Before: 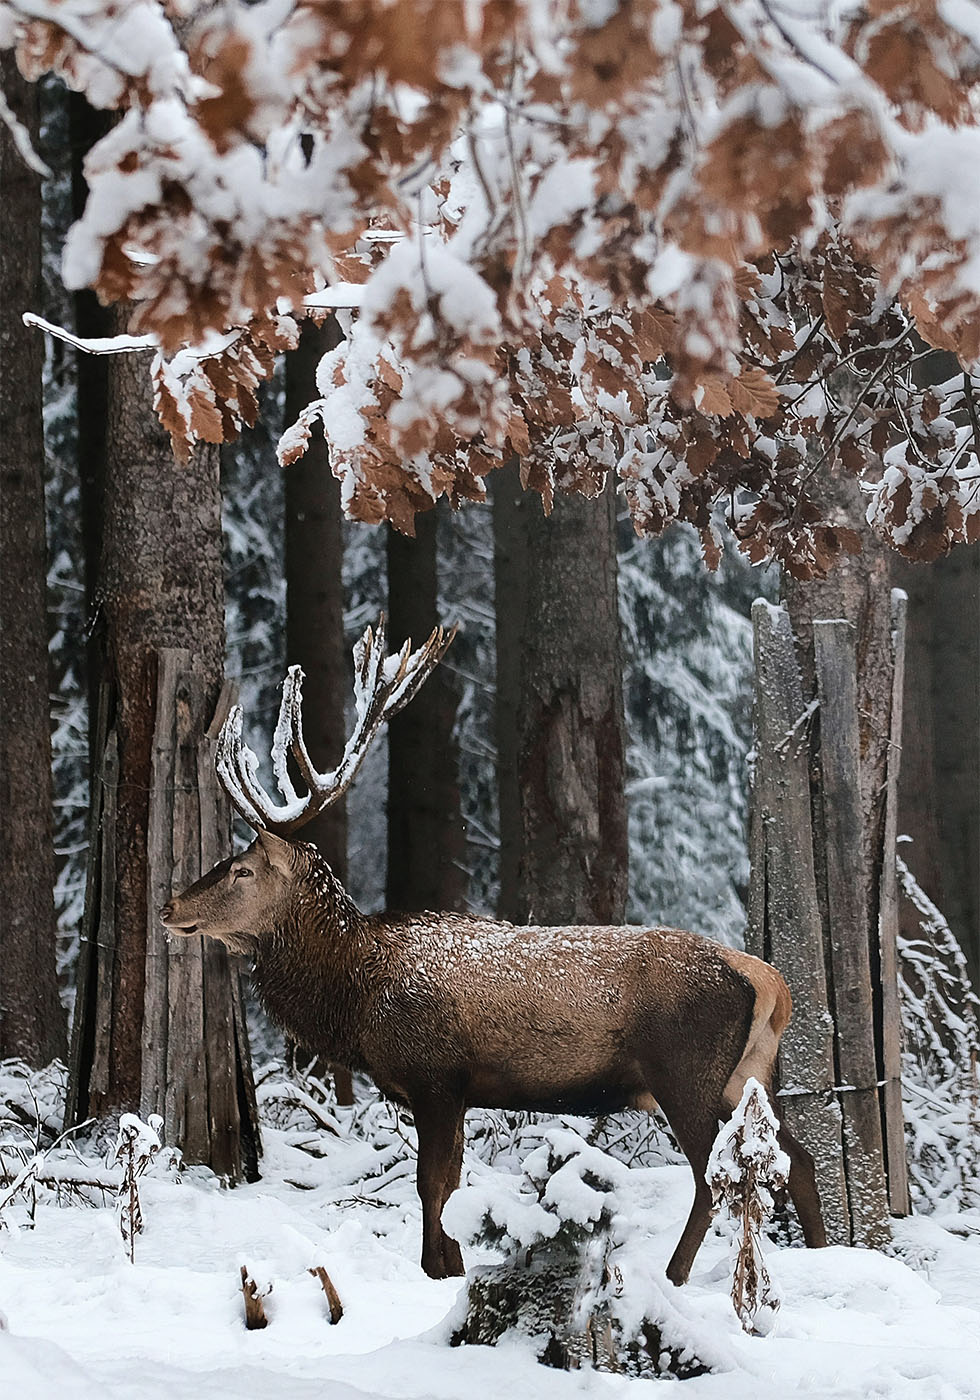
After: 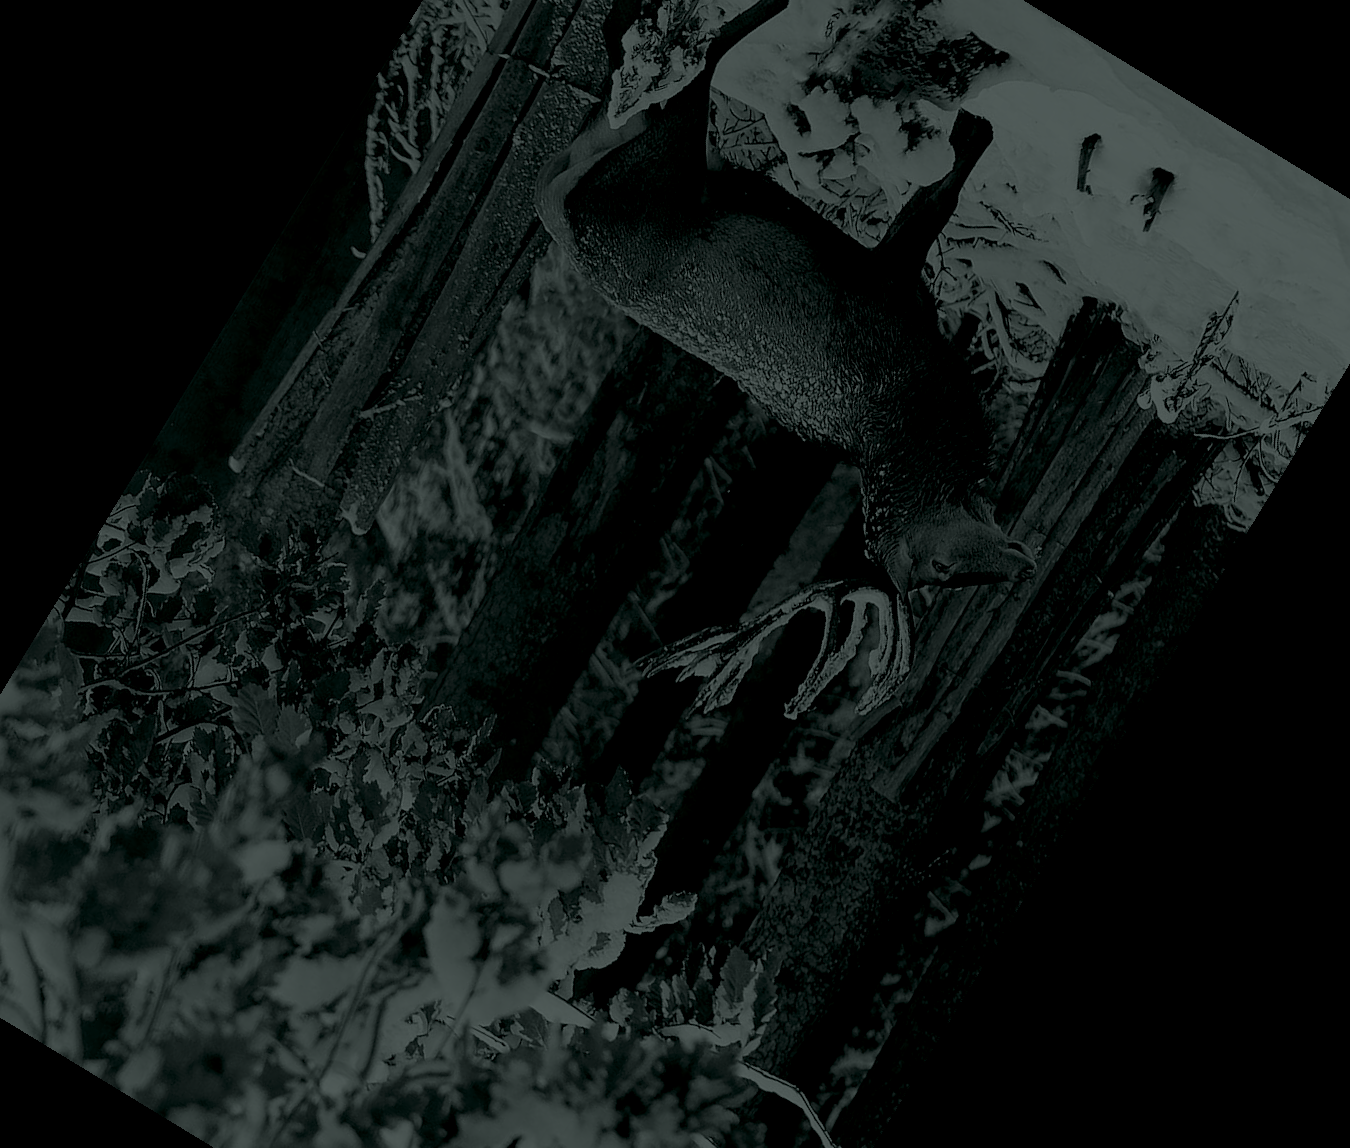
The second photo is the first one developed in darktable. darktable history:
colorize: hue 90°, saturation 19%, lightness 1.59%, version 1
crop and rotate: angle 148.68°, left 9.111%, top 15.603%, right 4.588%, bottom 17.041%
